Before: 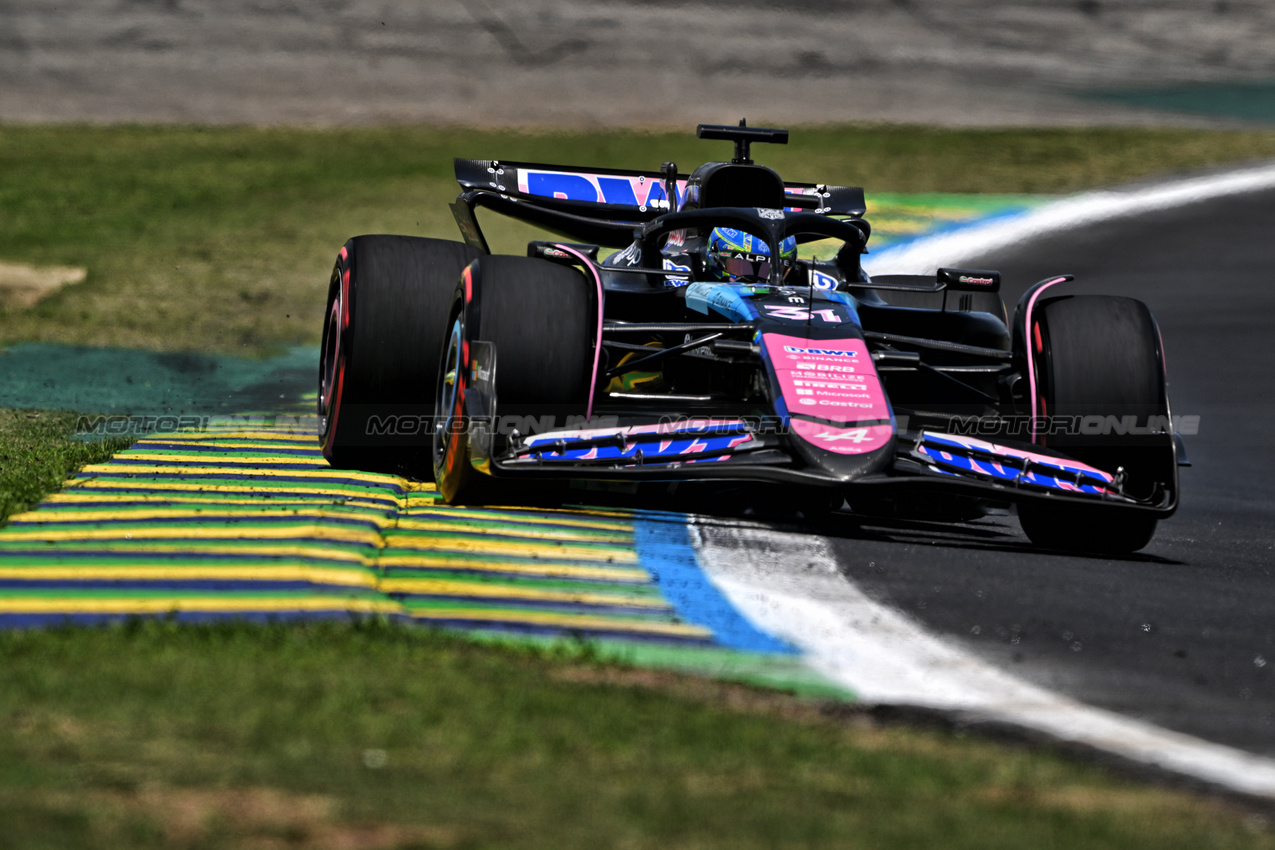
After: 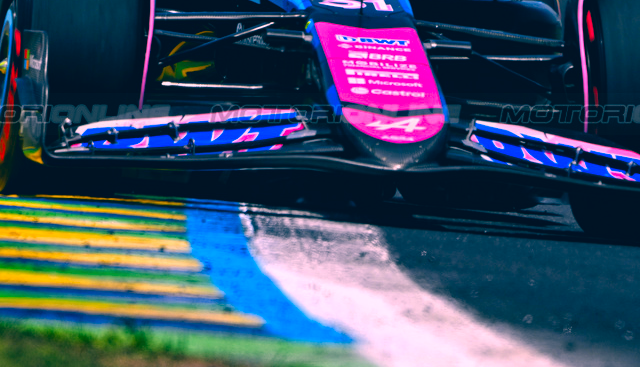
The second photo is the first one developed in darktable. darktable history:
crop: left 35.172%, top 36.695%, right 14.559%, bottom 20.022%
color correction: highlights a* 16.79, highlights b* 0.236, shadows a* -14.98, shadows b* -14.27, saturation 1.56
